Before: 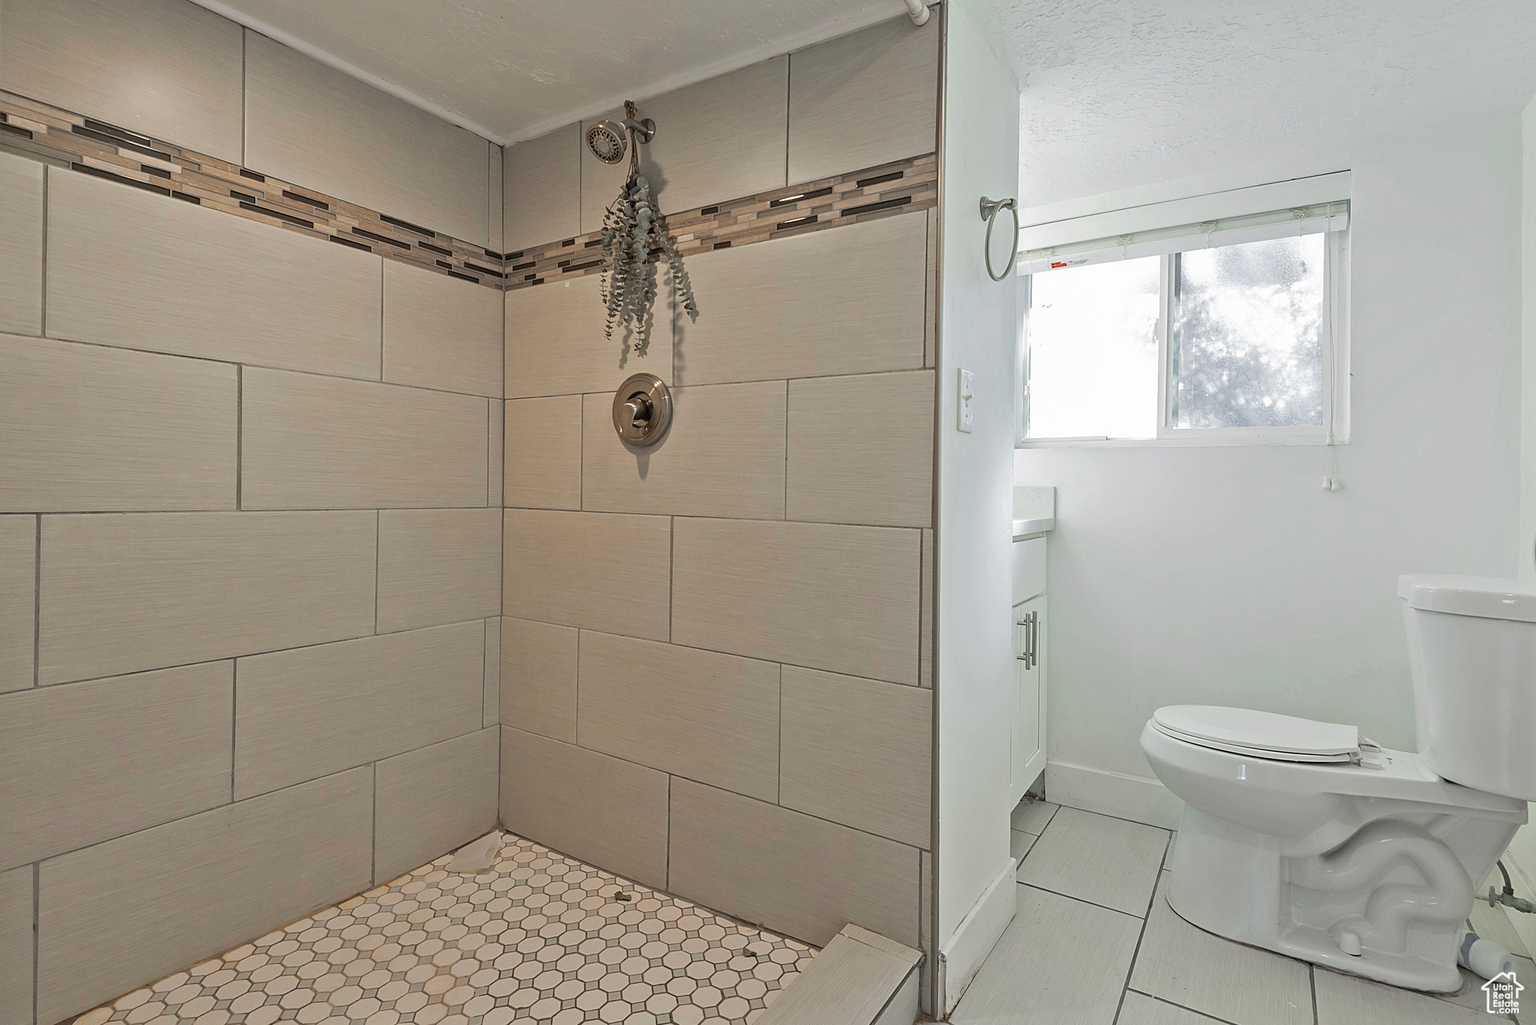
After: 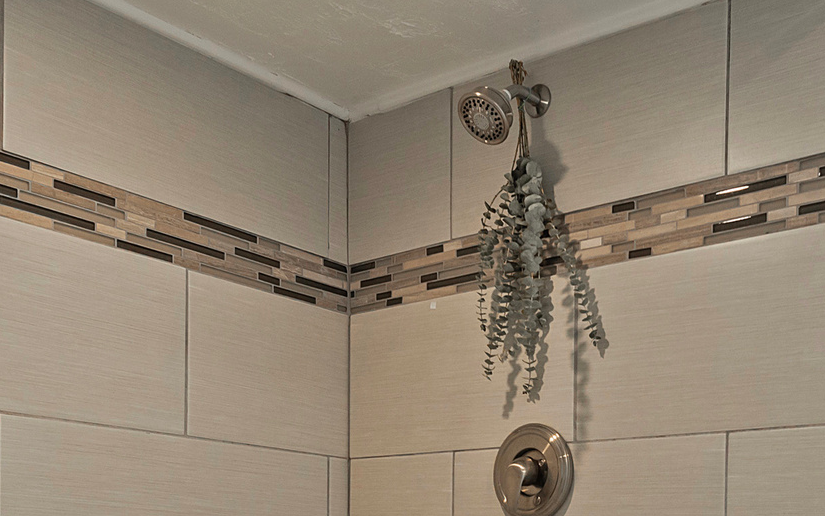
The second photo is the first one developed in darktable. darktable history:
crop: left 15.791%, top 5.456%, right 43.923%, bottom 56.792%
